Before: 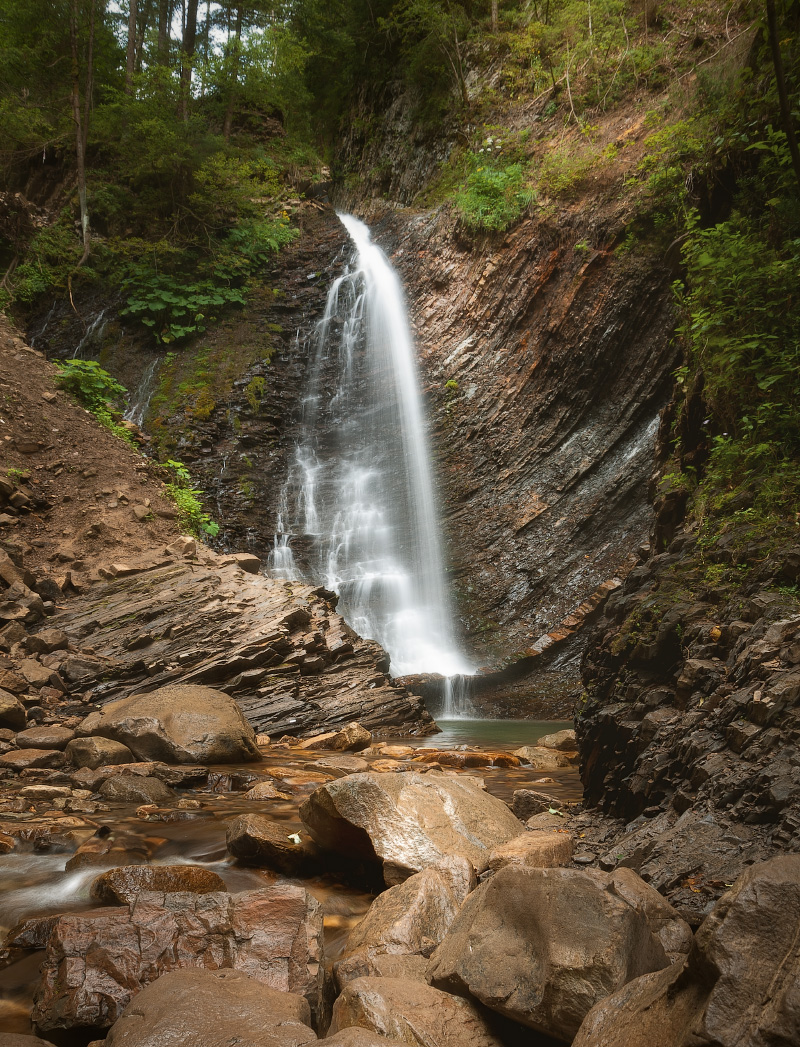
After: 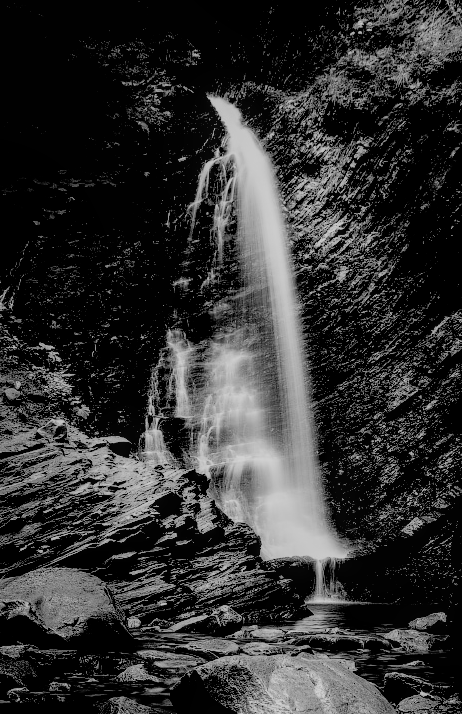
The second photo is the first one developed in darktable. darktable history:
crop: left 16.202%, top 11.208%, right 26.045%, bottom 20.557%
exposure: black level correction 0.1, exposure -0.092 EV, compensate highlight preservation false
filmic rgb: black relative exposure -7.15 EV, white relative exposure 5.36 EV, hardness 3.02, color science v6 (2022)
color balance rgb: perceptual saturation grading › global saturation 20%, perceptual saturation grading › highlights -25%, perceptual saturation grading › shadows 50%
local contrast: on, module defaults
contrast brightness saturation: contrast 0.03, brightness 0.06, saturation 0.13
tone equalizer: on, module defaults
monochrome: a -3.63, b -0.465
